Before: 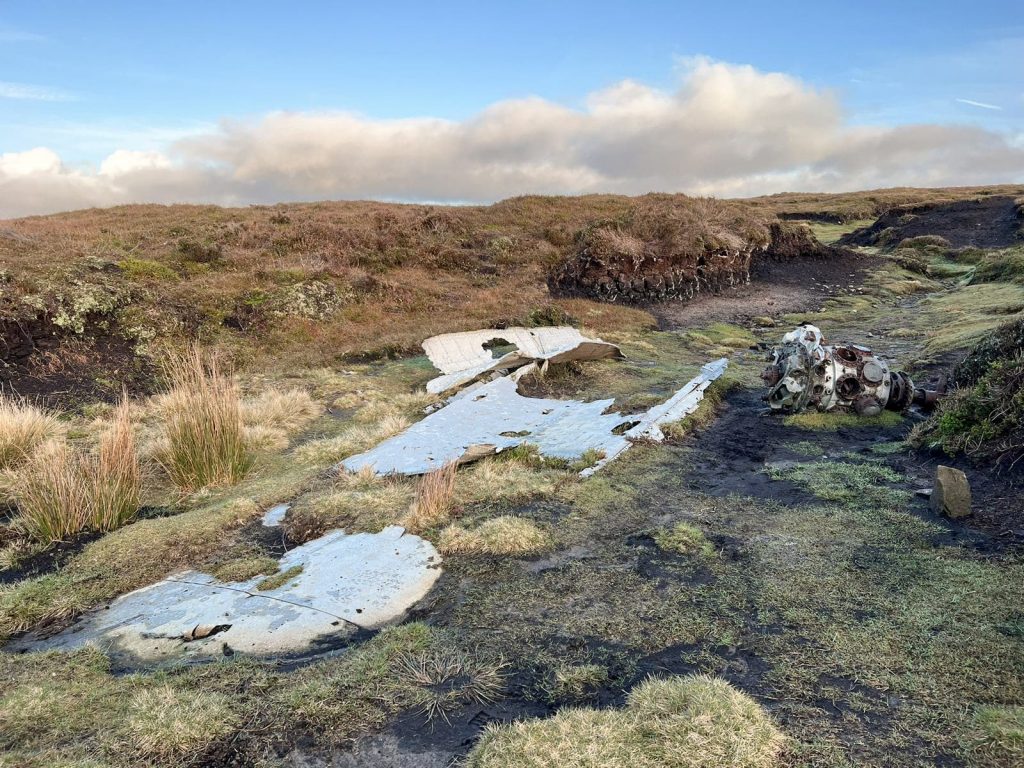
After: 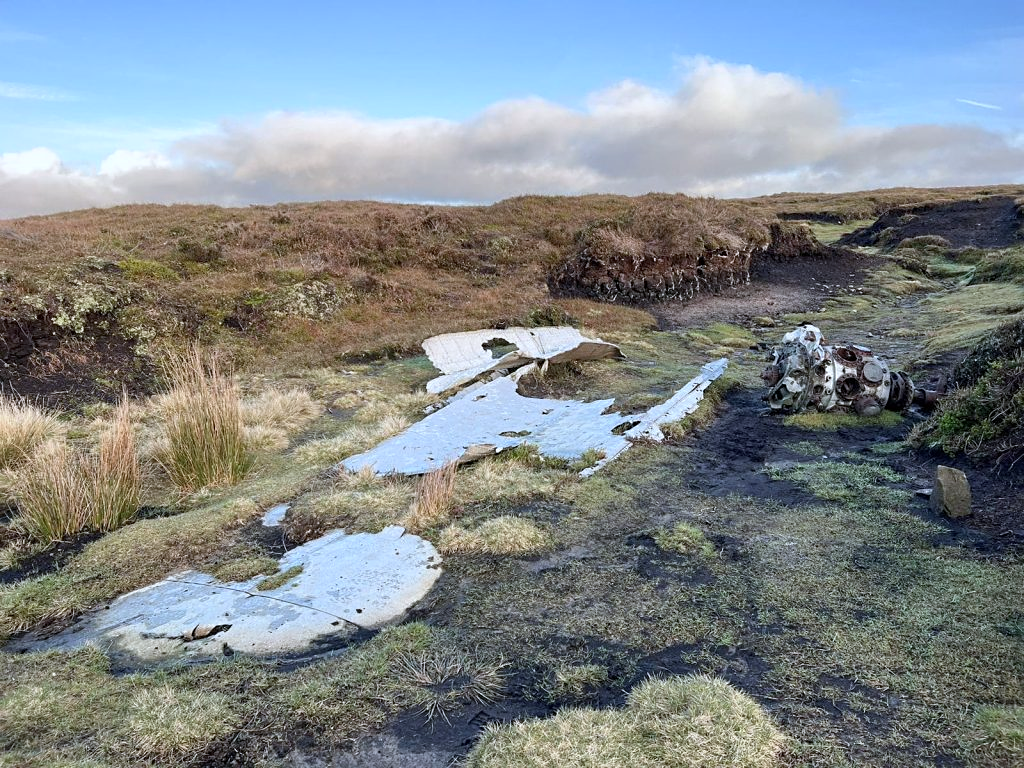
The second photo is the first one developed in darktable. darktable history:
tone equalizer: on, module defaults
sharpen: amount 0.2
white balance: red 0.954, blue 1.079
